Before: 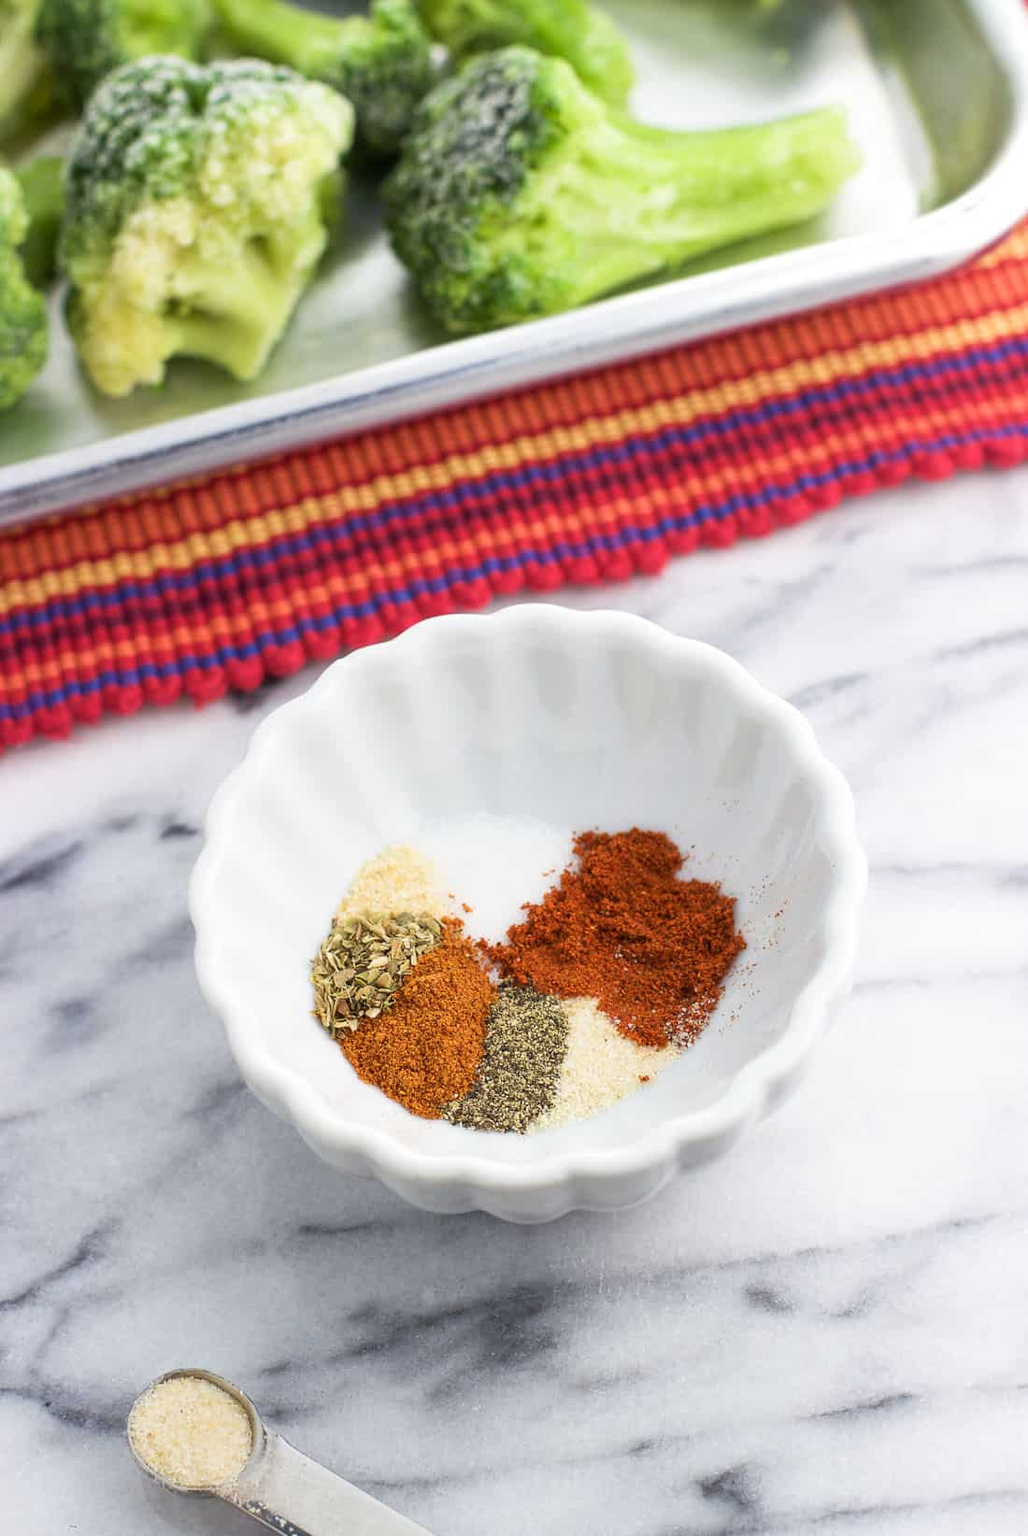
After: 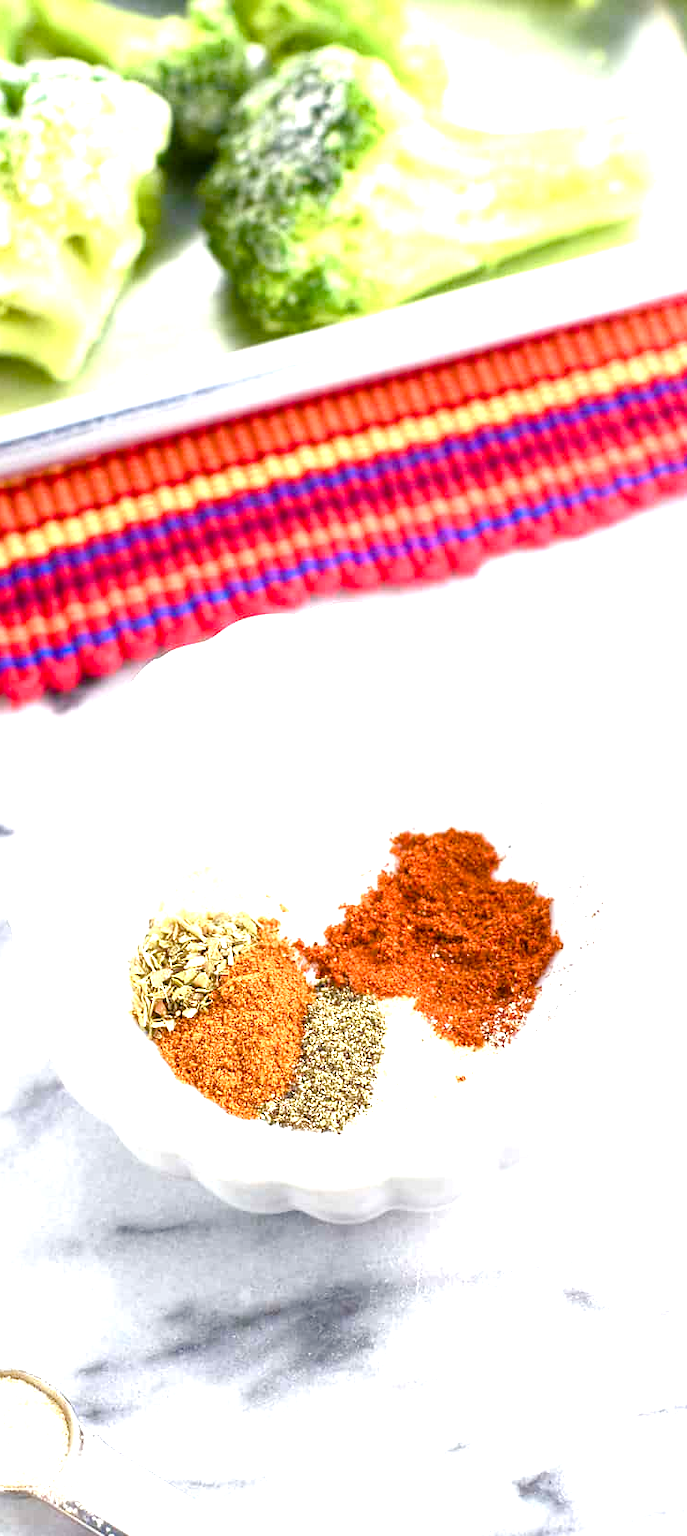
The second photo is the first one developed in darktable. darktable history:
exposure: exposure 1.203 EV, compensate highlight preservation false
color balance rgb: linear chroma grading › global chroma 25.172%, perceptual saturation grading › global saturation 20%, perceptual saturation grading › highlights -50.145%, perceptual saturation grading › shadows 31.145%, perceptual brilliance grading › global brilliance 4.604%
crop and rotate: left 17.832%, right 15.227%
